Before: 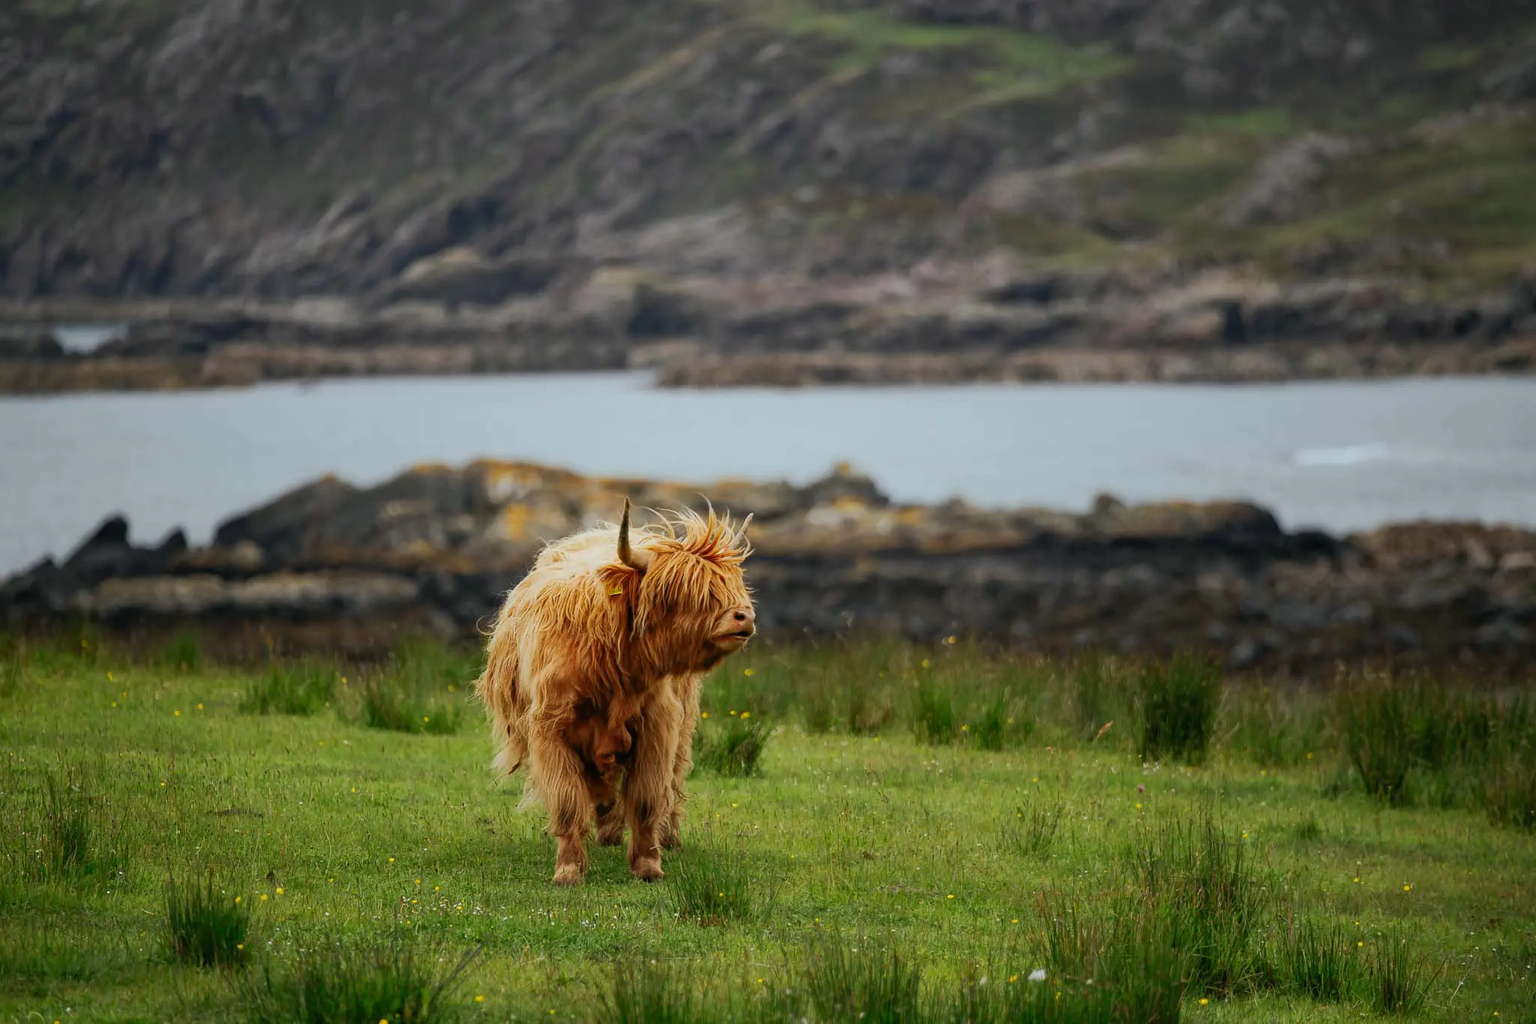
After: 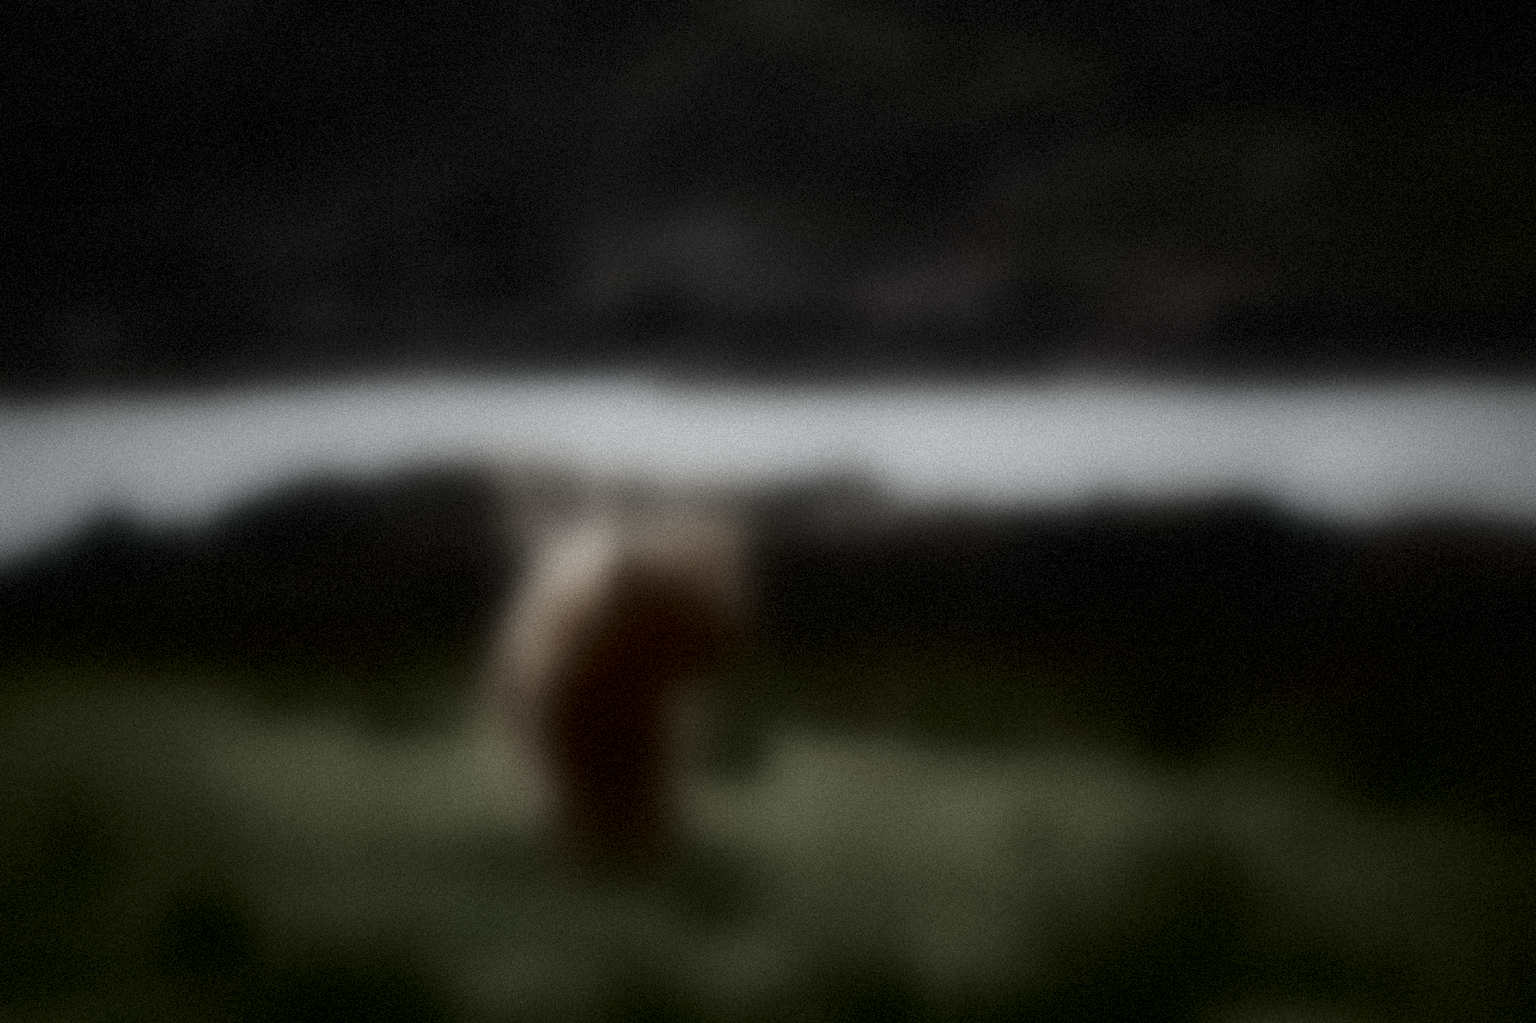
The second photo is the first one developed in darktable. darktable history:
lowpass: radius 31.92, contrast 1.72, brightness -0.98, saturation 0.94
color correction: saturation 0.3
grain: strength 35%, mid-tones bias 0%
